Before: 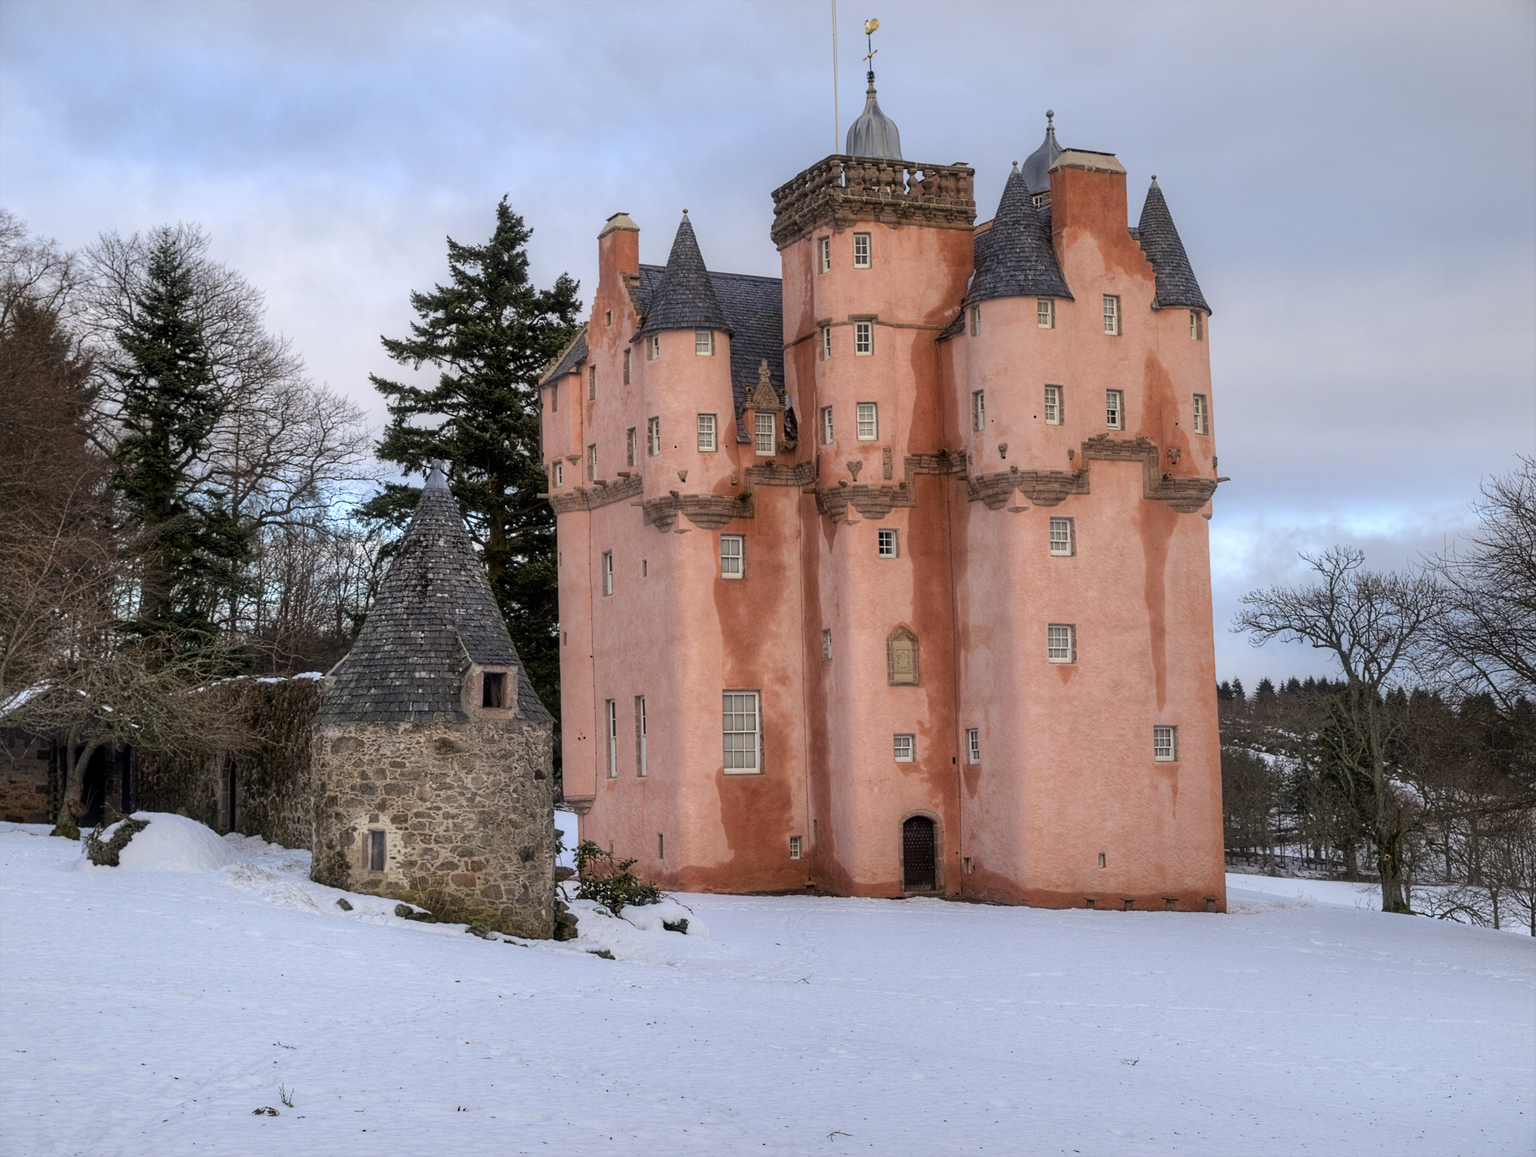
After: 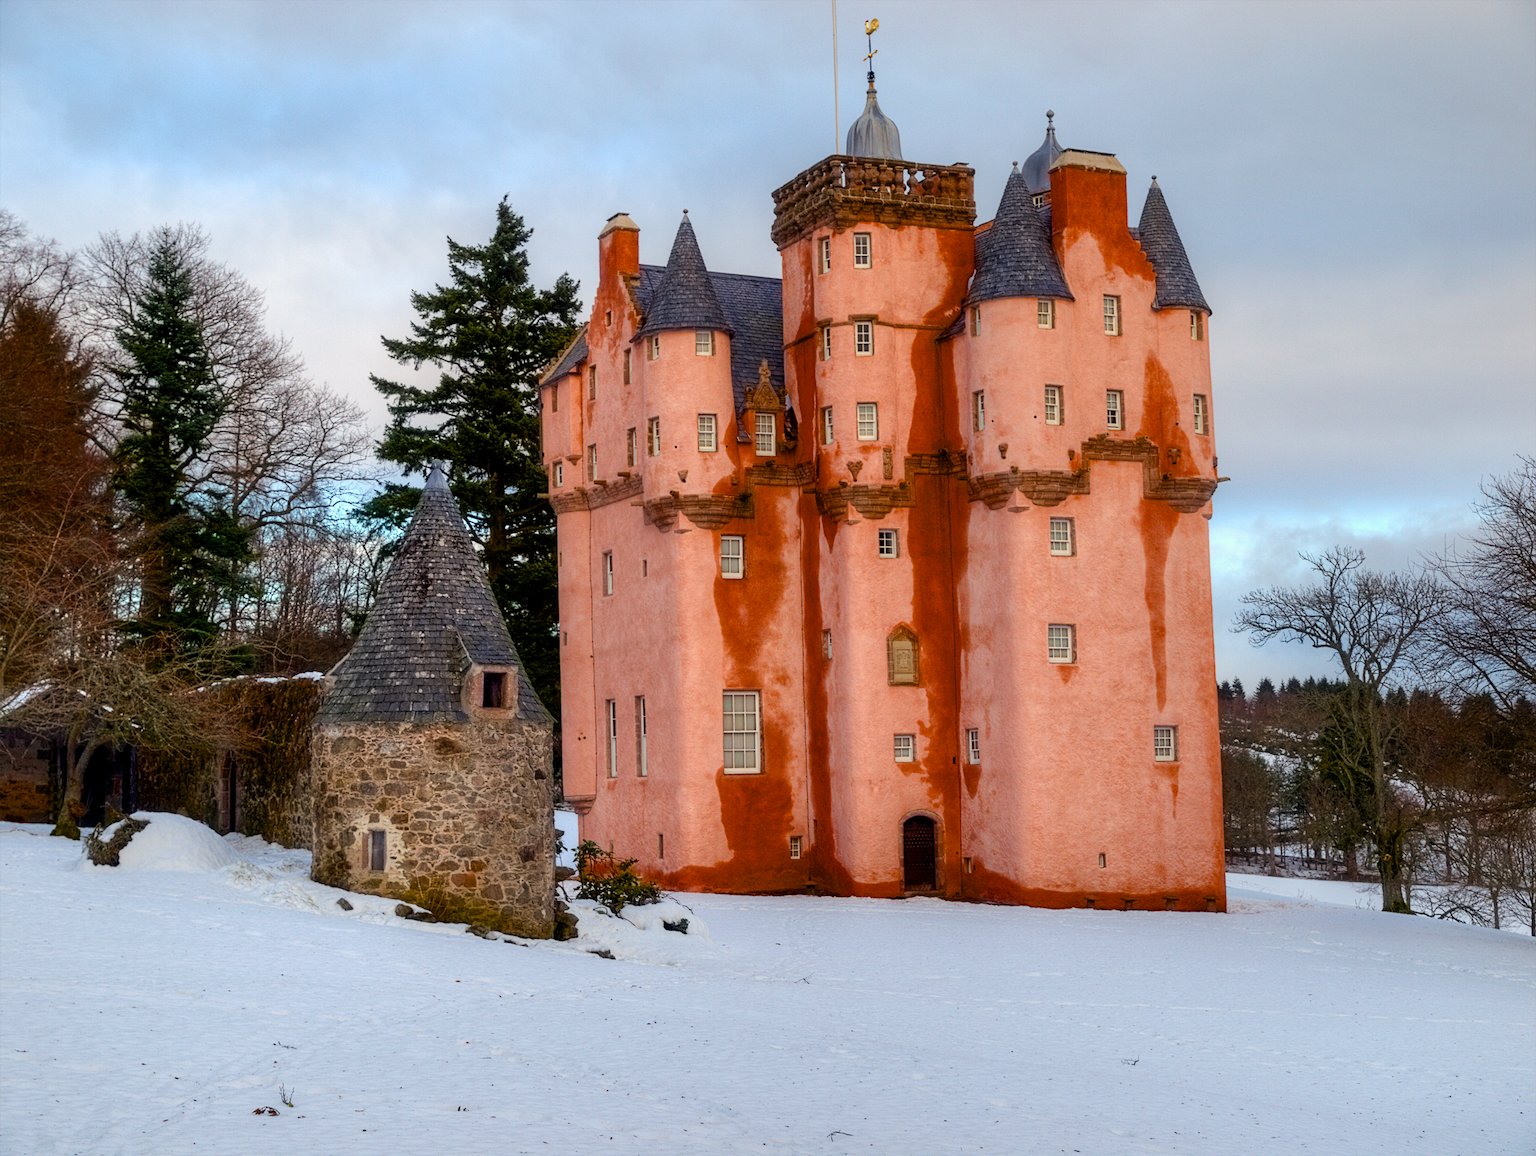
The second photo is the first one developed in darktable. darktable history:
color balance rgb: highlights gain › luminance 5.645%, highlights gain › chroma 2.506%, highlights gain › hue 88.6°, linear chroma grading › shadows 18.91%, linear chroma grading › highlights 4.215%, linear chroma grading › mid-tones 9.74%, perceptual saturation grading › global saturation 20%, perceptual saturation grading › highlights -25.202%, perceptual saturation grading › shadows 24.27%, global vibrance 16.815%, saturation formula JzAzBz (2021)
